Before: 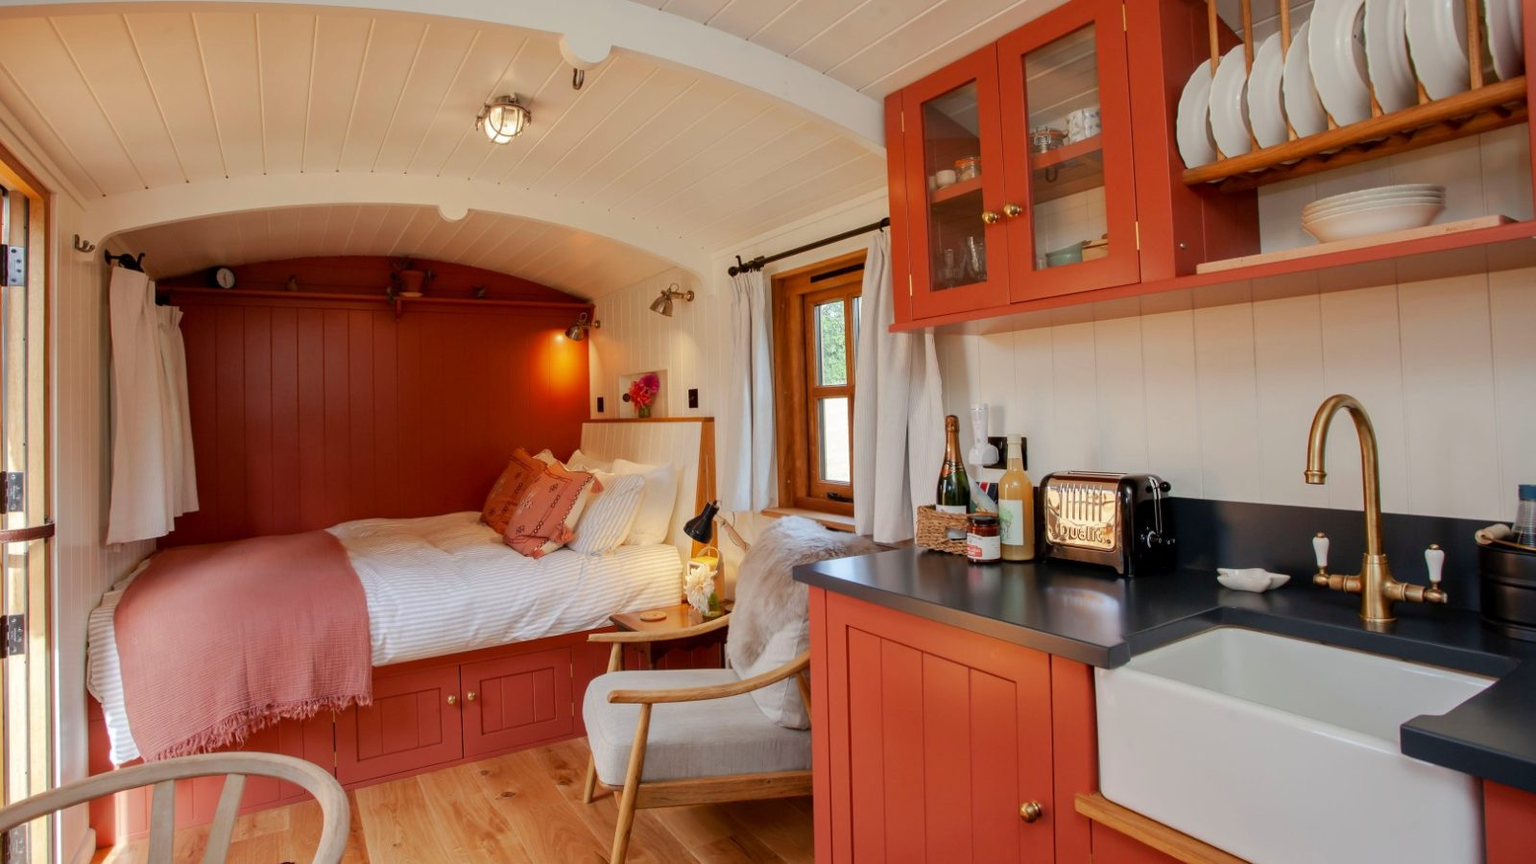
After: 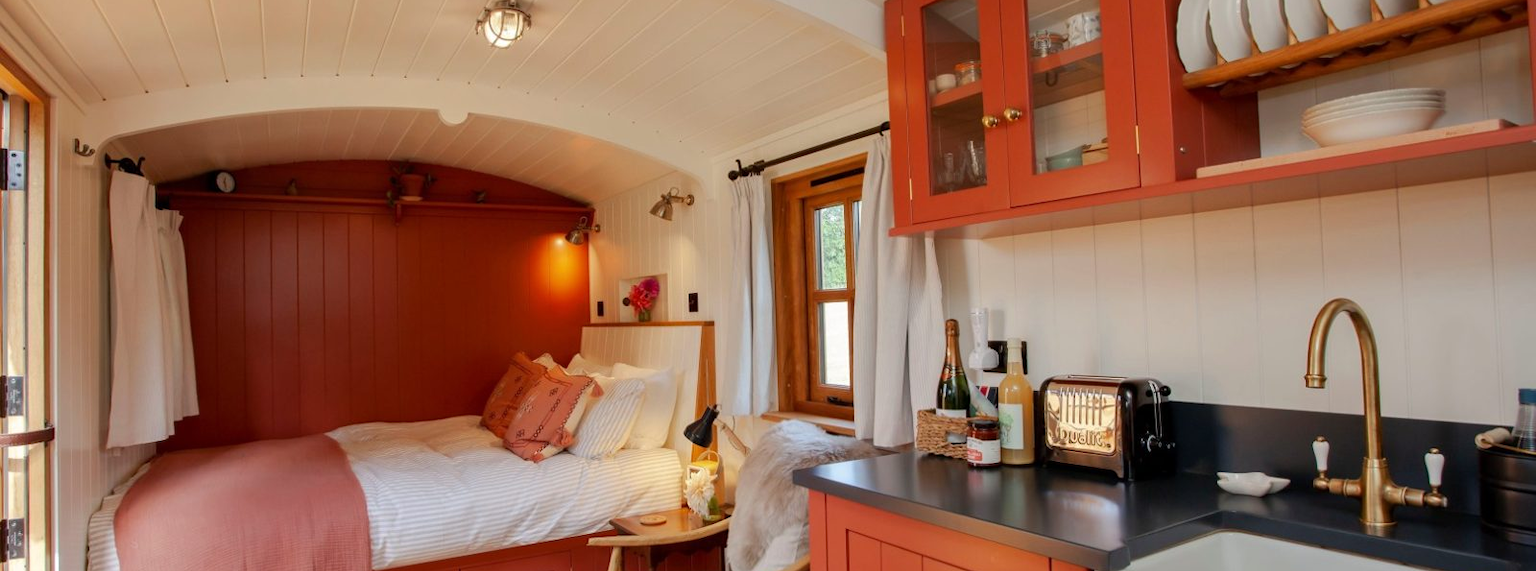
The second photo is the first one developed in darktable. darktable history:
crop: top 11.146%, bottom 22.705%
